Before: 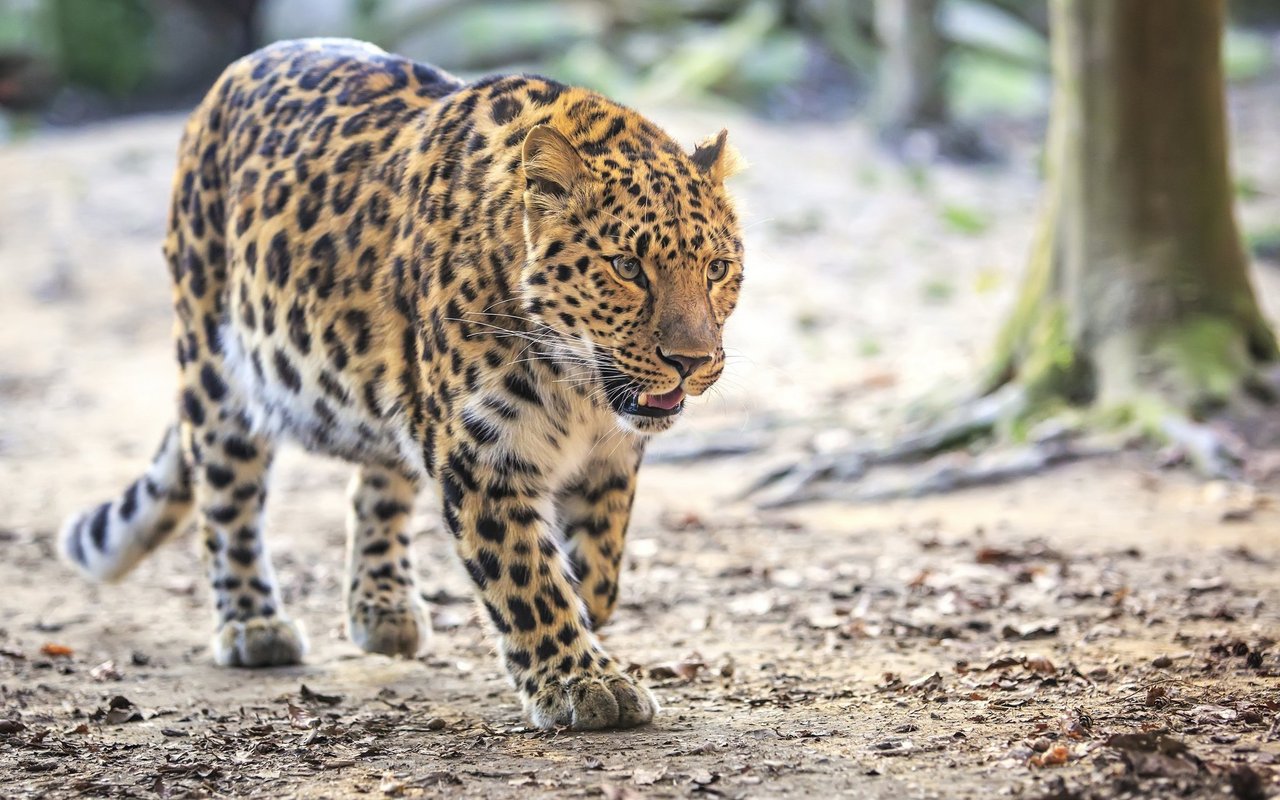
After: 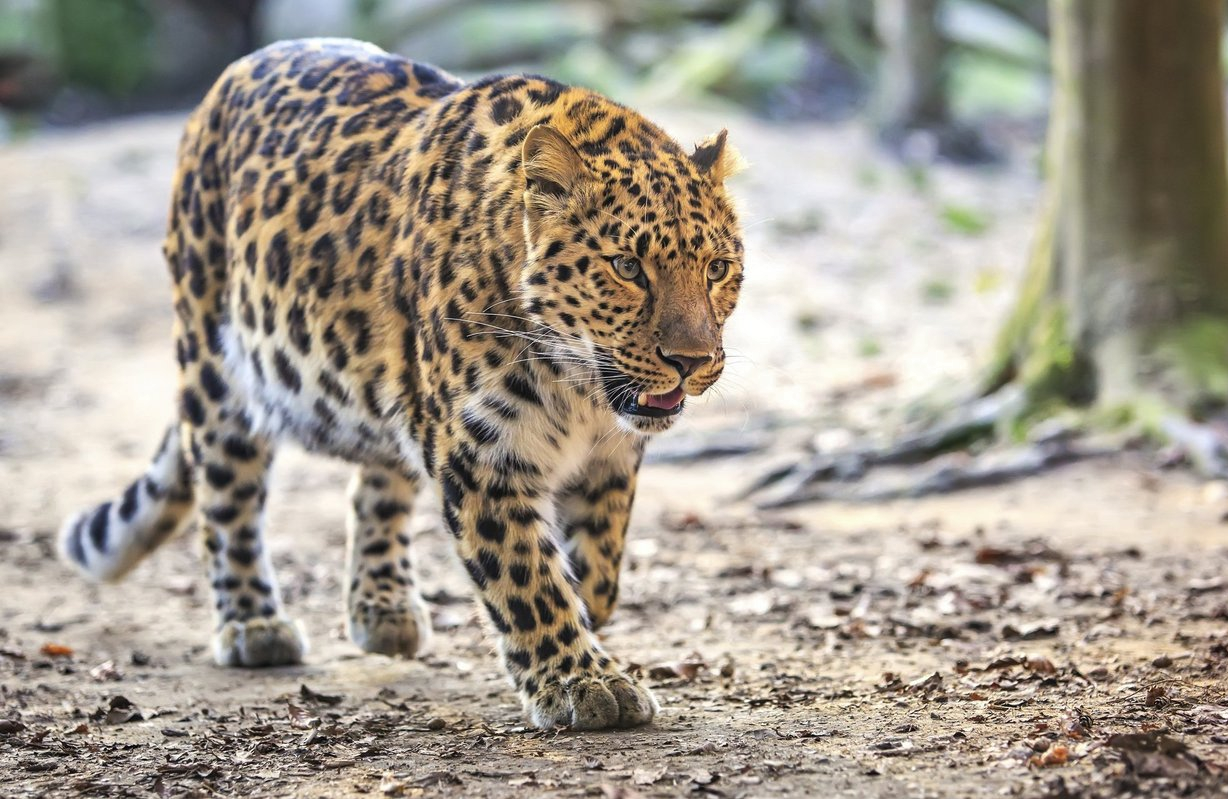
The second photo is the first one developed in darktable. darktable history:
crop: right 4.049%, bottom 0.029%
shadows and highlights: low approximation 0.01, soften with gaussian
